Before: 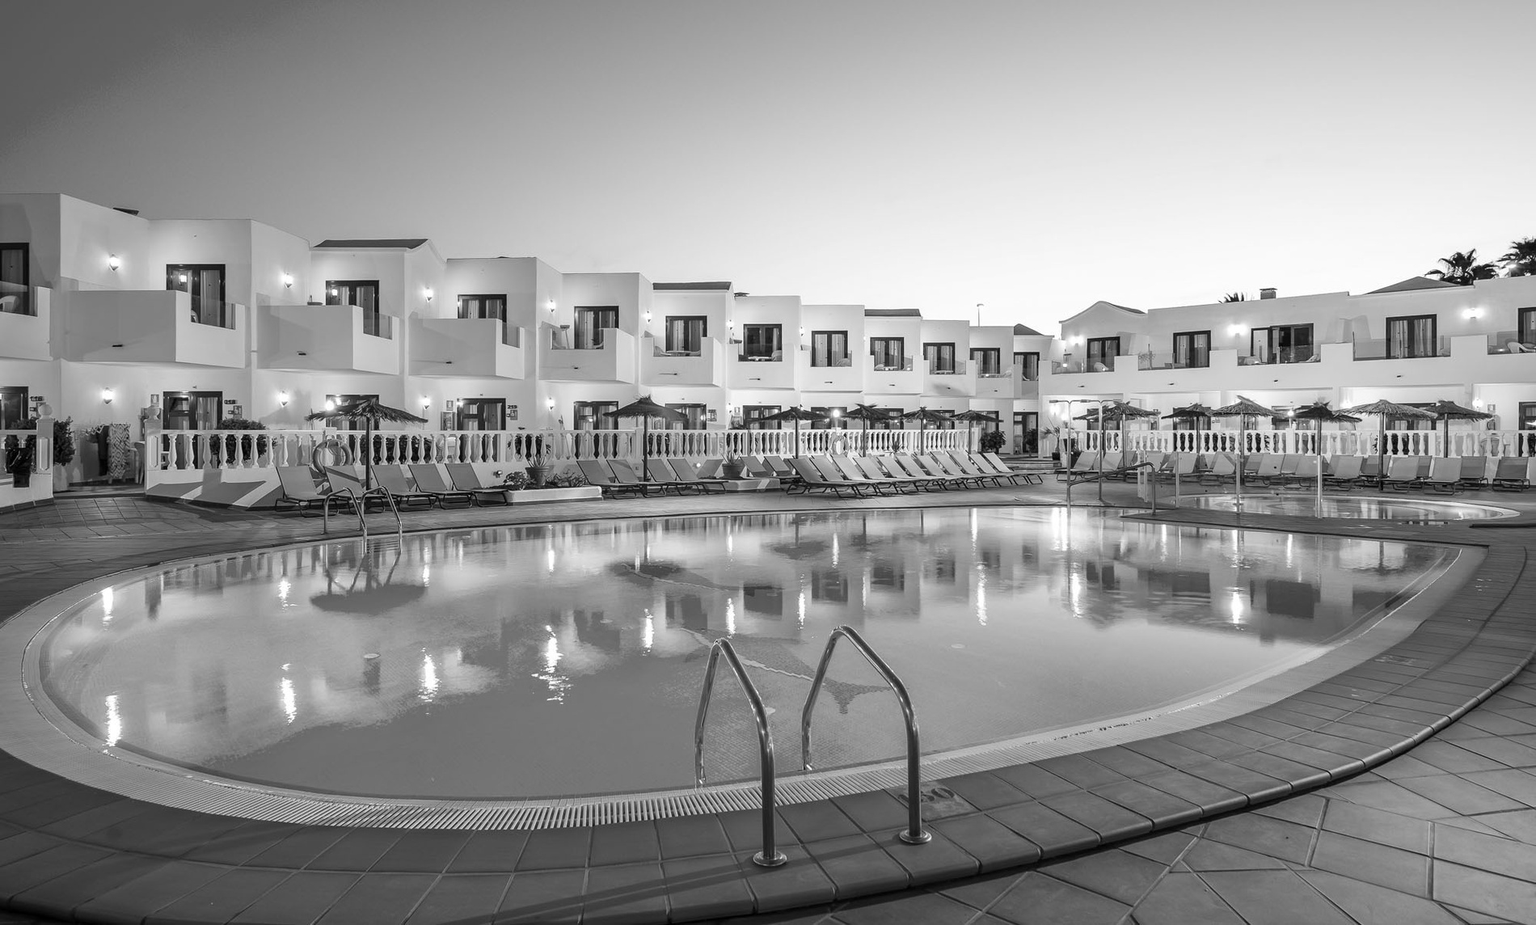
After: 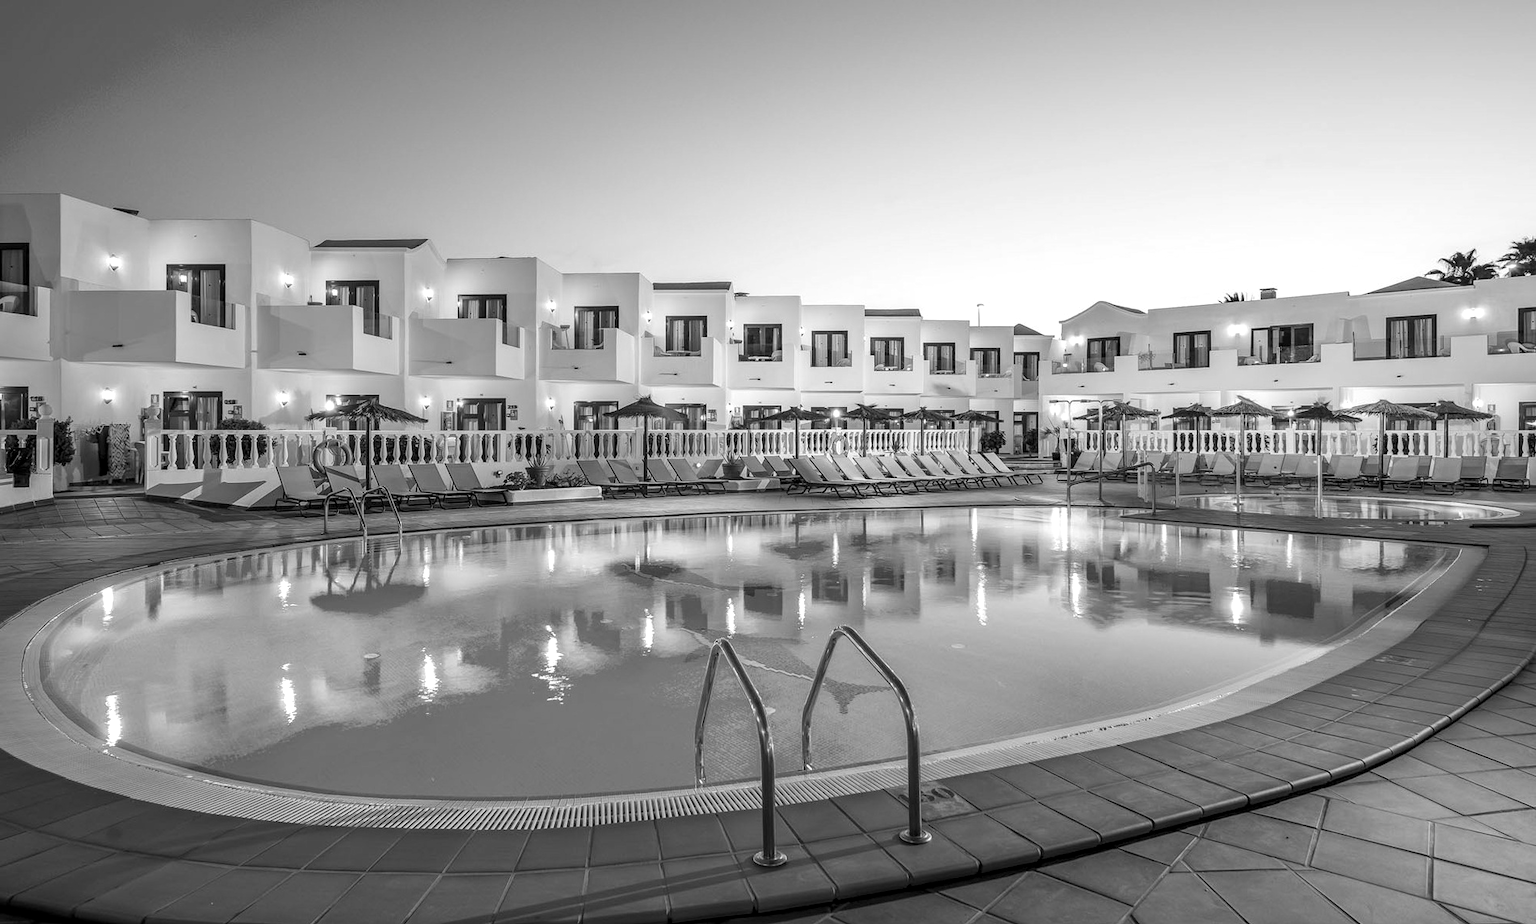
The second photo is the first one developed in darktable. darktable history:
contrast brightness saturation: saturation -0.057
local contrast: on, module defaults
color zones: curves: ch0 [(0.257, 0.558) (0.75, 0.565)]; ch1 [(0.004, 0.857) (0.14, 0.416) (0.257, 0.695) (0.442, 0.032) (0.736, 0.266) (0.891, 0.741)]; ch2 [(0, 0.623) (0.112, 0.436) (0.271, 0.474) (0.516, 0.64) (0.743, 0.286)]
